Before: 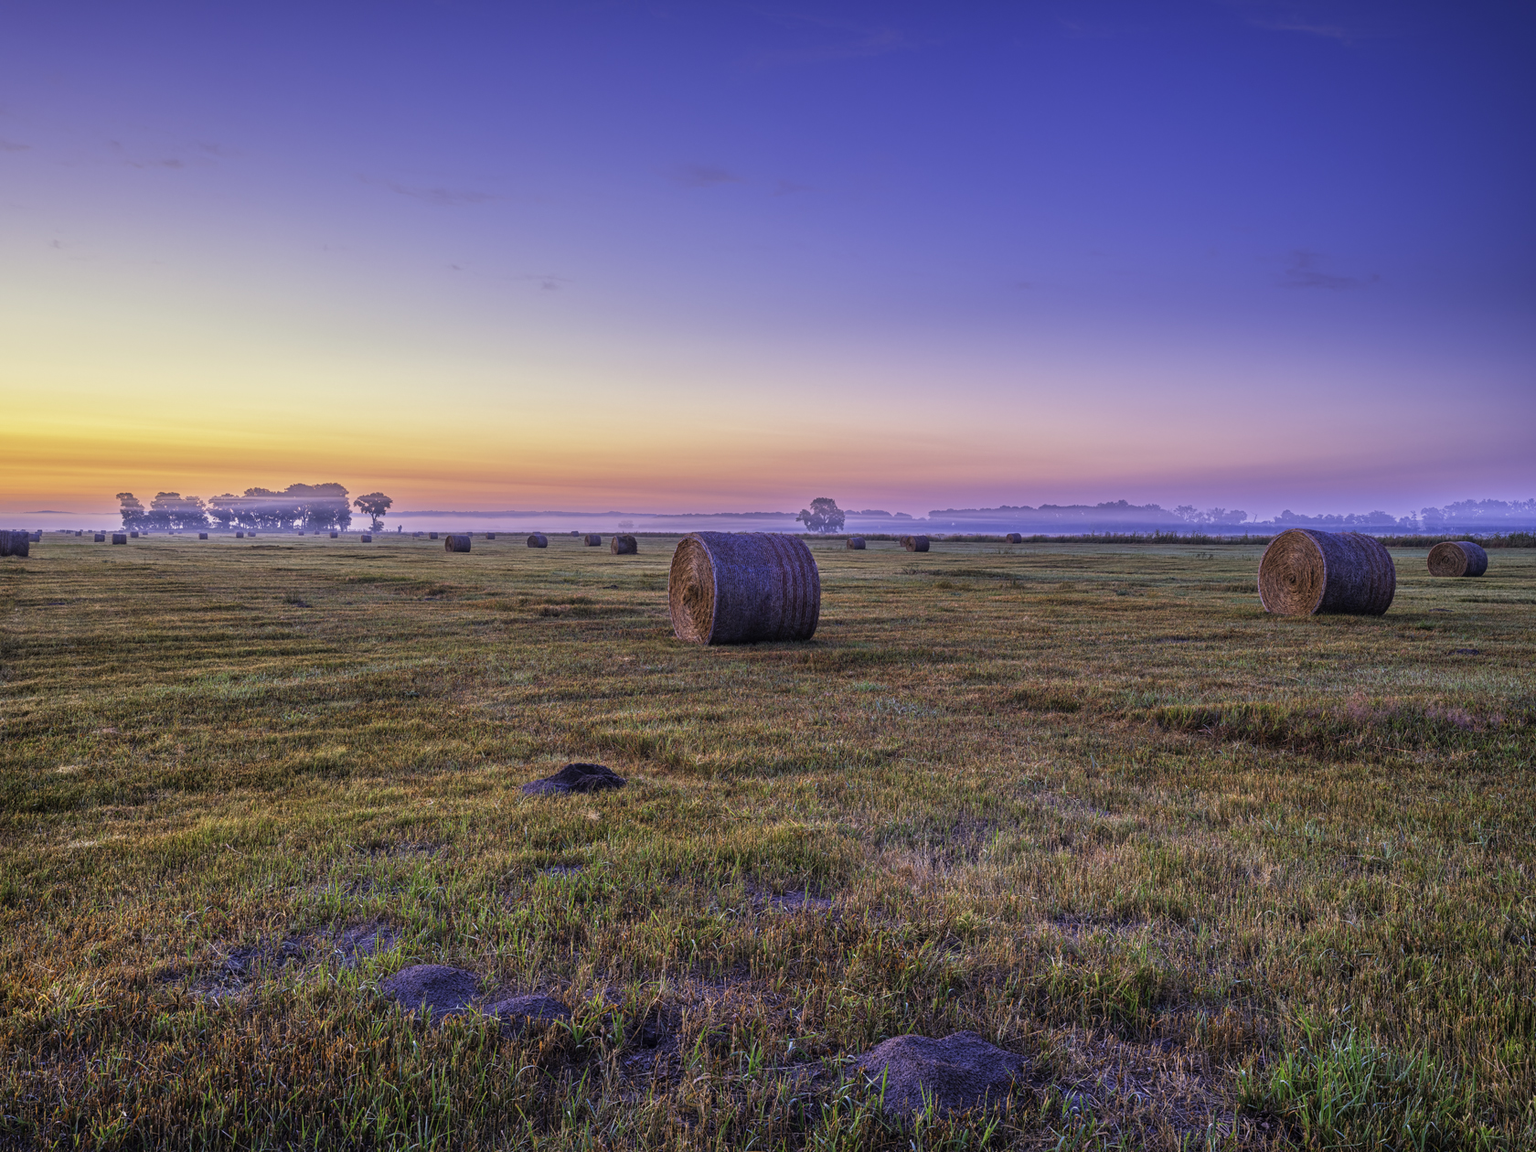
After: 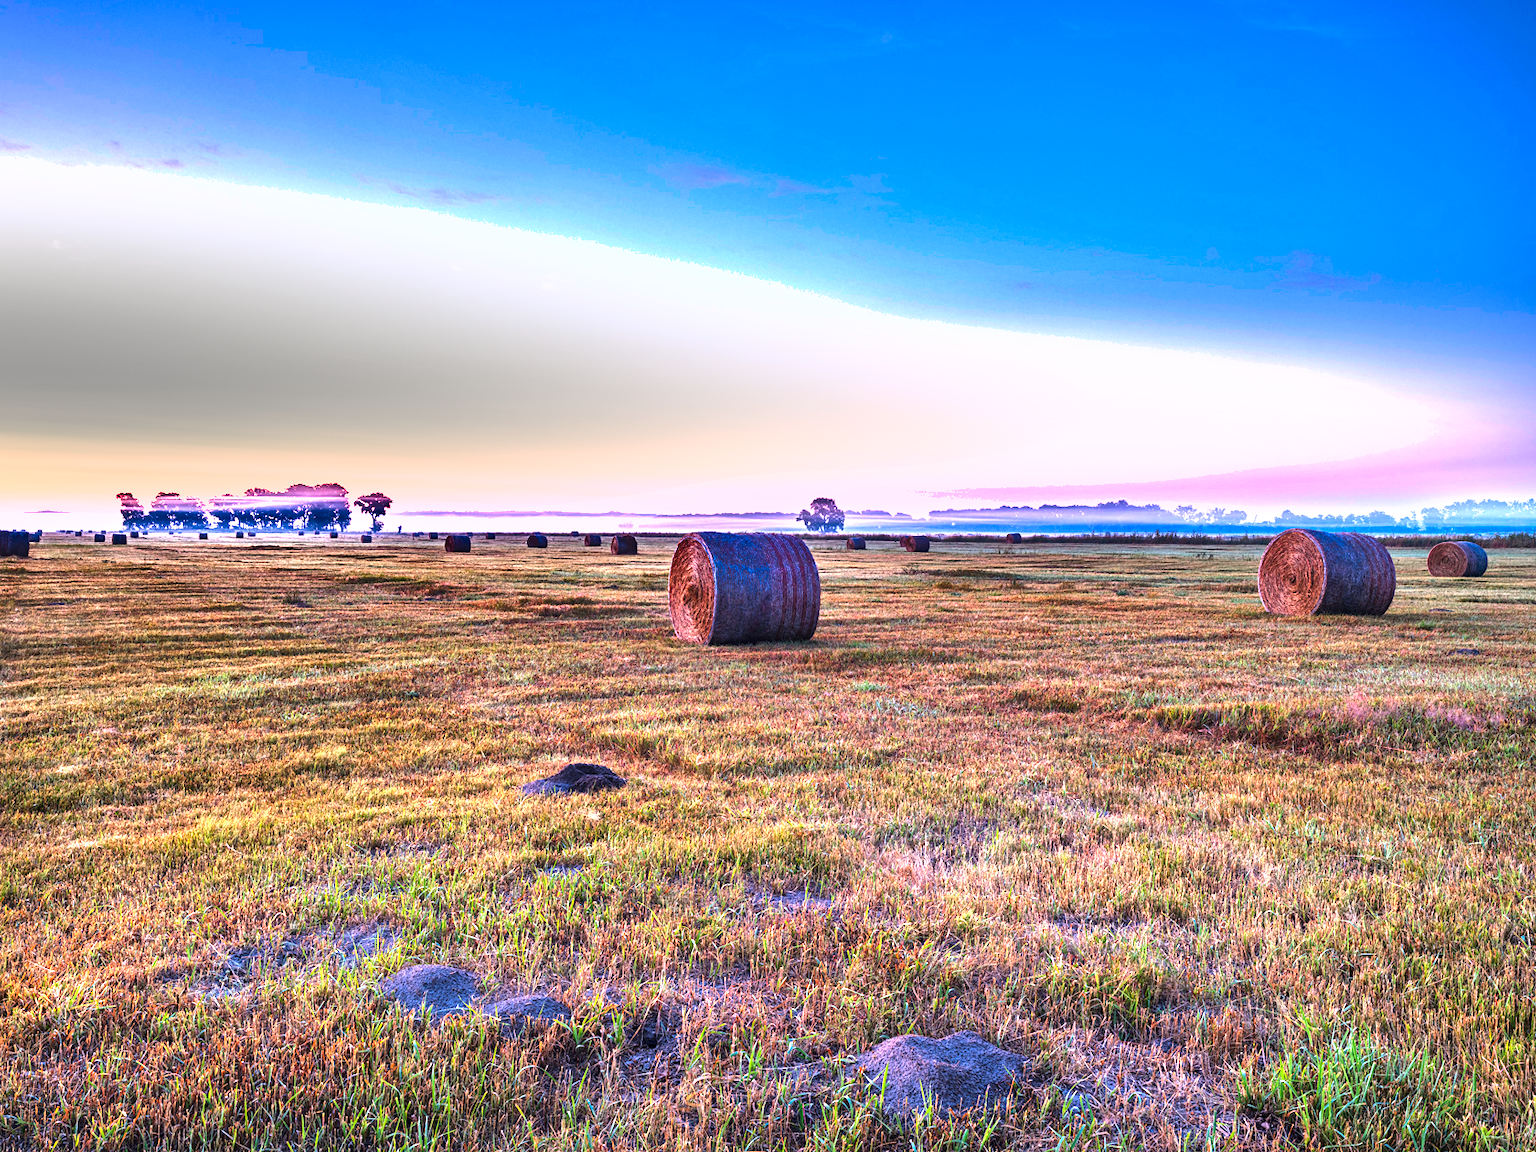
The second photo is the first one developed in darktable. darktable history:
shadows and highlights: shadows 75, highlights -60.85, soften with gaussian
tone equalizer: -8 EV -0.417 EV, -7 EV -0.389 EV, -6 EV -0.333 EV, -5 EV -0.222 EV, -3 EV 0.222 EV, -2 EV 0.333 EV, -1 EV 0.389 EV, +0 EV 0.417 EV, edges refinement/feathering 500, mask exposure compensation -1.57 EV, preserve details no
exposure: black level correction 0, exposure 1.2 EV, compensate highlight preservation false
